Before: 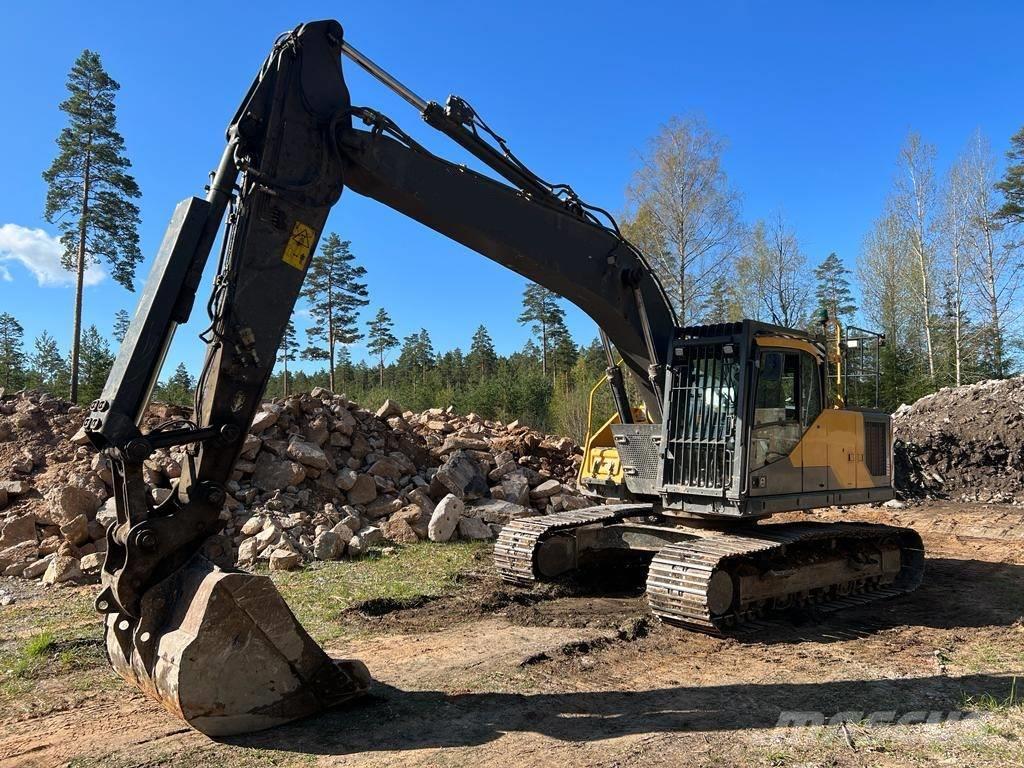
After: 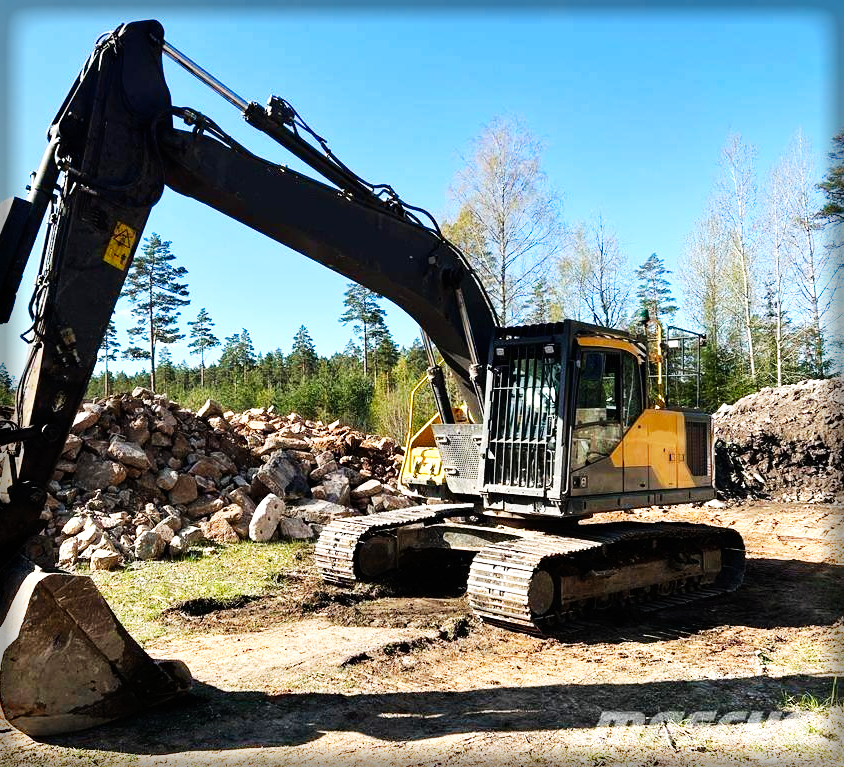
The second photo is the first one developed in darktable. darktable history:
crop: left 17.52%, bottom 0.039%
base curve: curves: ch0 [(0, 0) (0.007, 0.004) (0.027, 0.03) (0.046, 0.07) (0.207, 0.54) (0.442, 0.872) (0.673, 0.972) (1, 1)], preserve colors none
levels: levels [0, 0.492, 0.984]
exposure: exposure -0.071 EV, compensate exposure bias true, compensate highlight preservation false
vignetting: fall-off start 93.76%, fall-off radius 5.11%, brightness -0.607, saturation -0.003, automatic ratio true, width/height ratio 1.33, shape 0.051, unbound false
